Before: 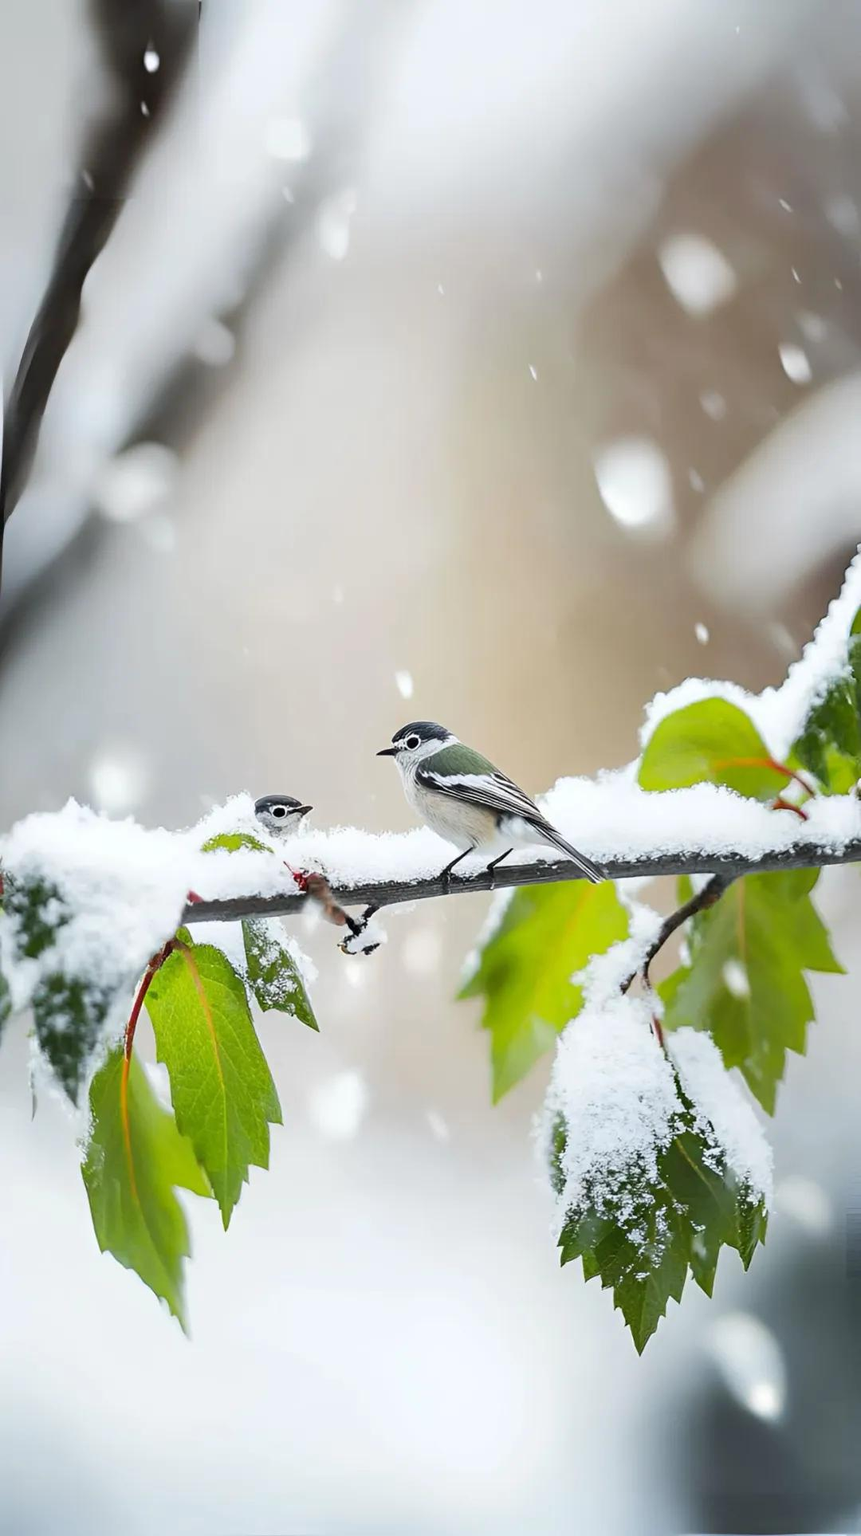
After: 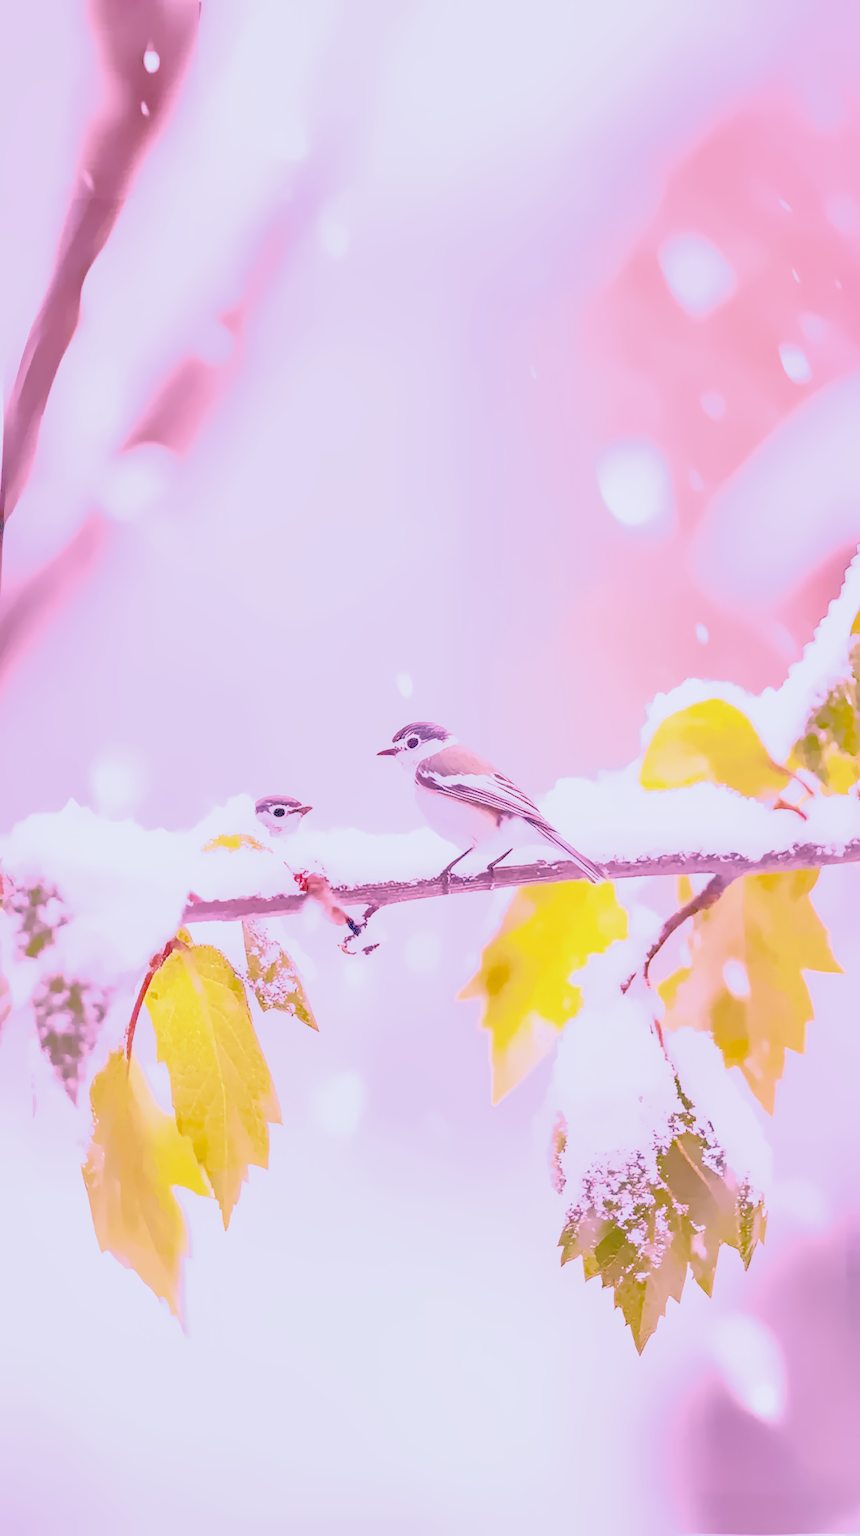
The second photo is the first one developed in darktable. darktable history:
local contrast: on, module defaults
color calibration: illuminant as shot in camera, x 0.358, y 0.373, temperature 4628.91 K
color balance rgb: perceptual saturation grading › global saturation 20%, perceptual saturation grading › highlights -25%, perceptual saturation grading › shadows 25%
denoise (profiled): preserve shadows 1.52, scattering 0.002, a [-1, 0, 0], compensate highlight preservation false
exposure: black level correction 0, exposure 1.1 EV, compensate exposure bias true, compensate highlight preservation false
haze removal: compatibility mode true, adaptive false
highlight reconstruction: on, module defaults
hot pixels: on, module defaults
lens correction: scale 1, crop 1, focal 16, aperture 5.6, distance 1000, camera "Canon EOS RP", lens "Canon RF 16mm F2.8 STM"
shadows and highlights: on, module defaults
white balance: red 2.229, blue 1.46
velvia: on, module defaults
filmic rgb: black relative exposure -7.65 EV, white relative exposure 4.56 EV, hardness 3.61, contrast 1.05
